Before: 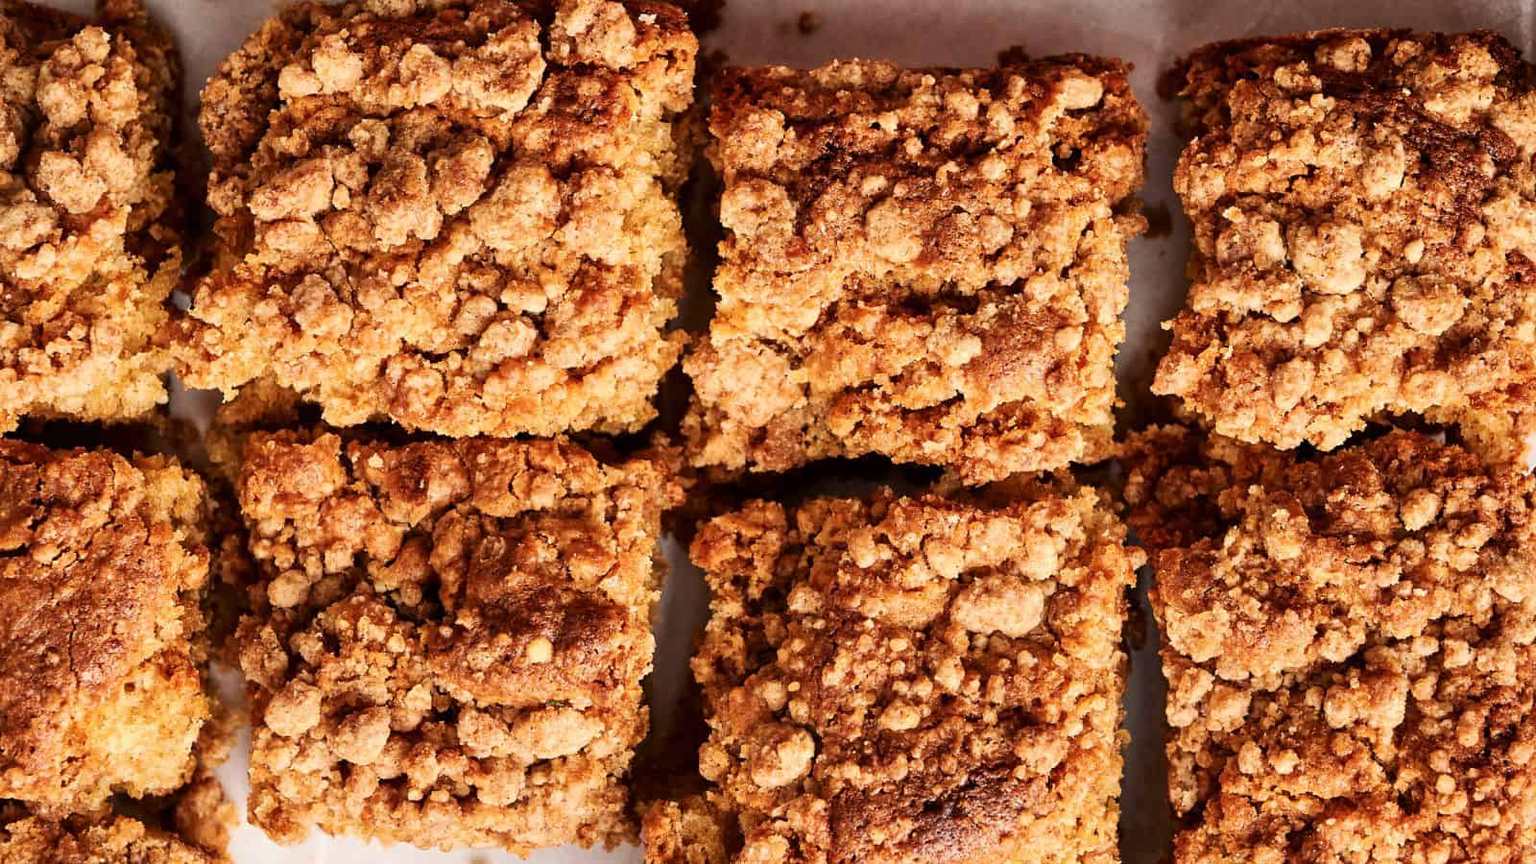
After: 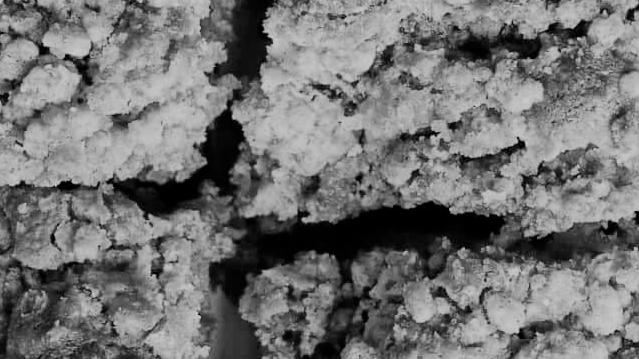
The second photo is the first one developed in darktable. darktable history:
crop: left 30%, top 30%, right 30%, bottom 30%
filmic rgb: black relative exposure -7.32 EV, white relative exposure 5.09 EV, hardness 3.2
monochrome: on, module defaults
